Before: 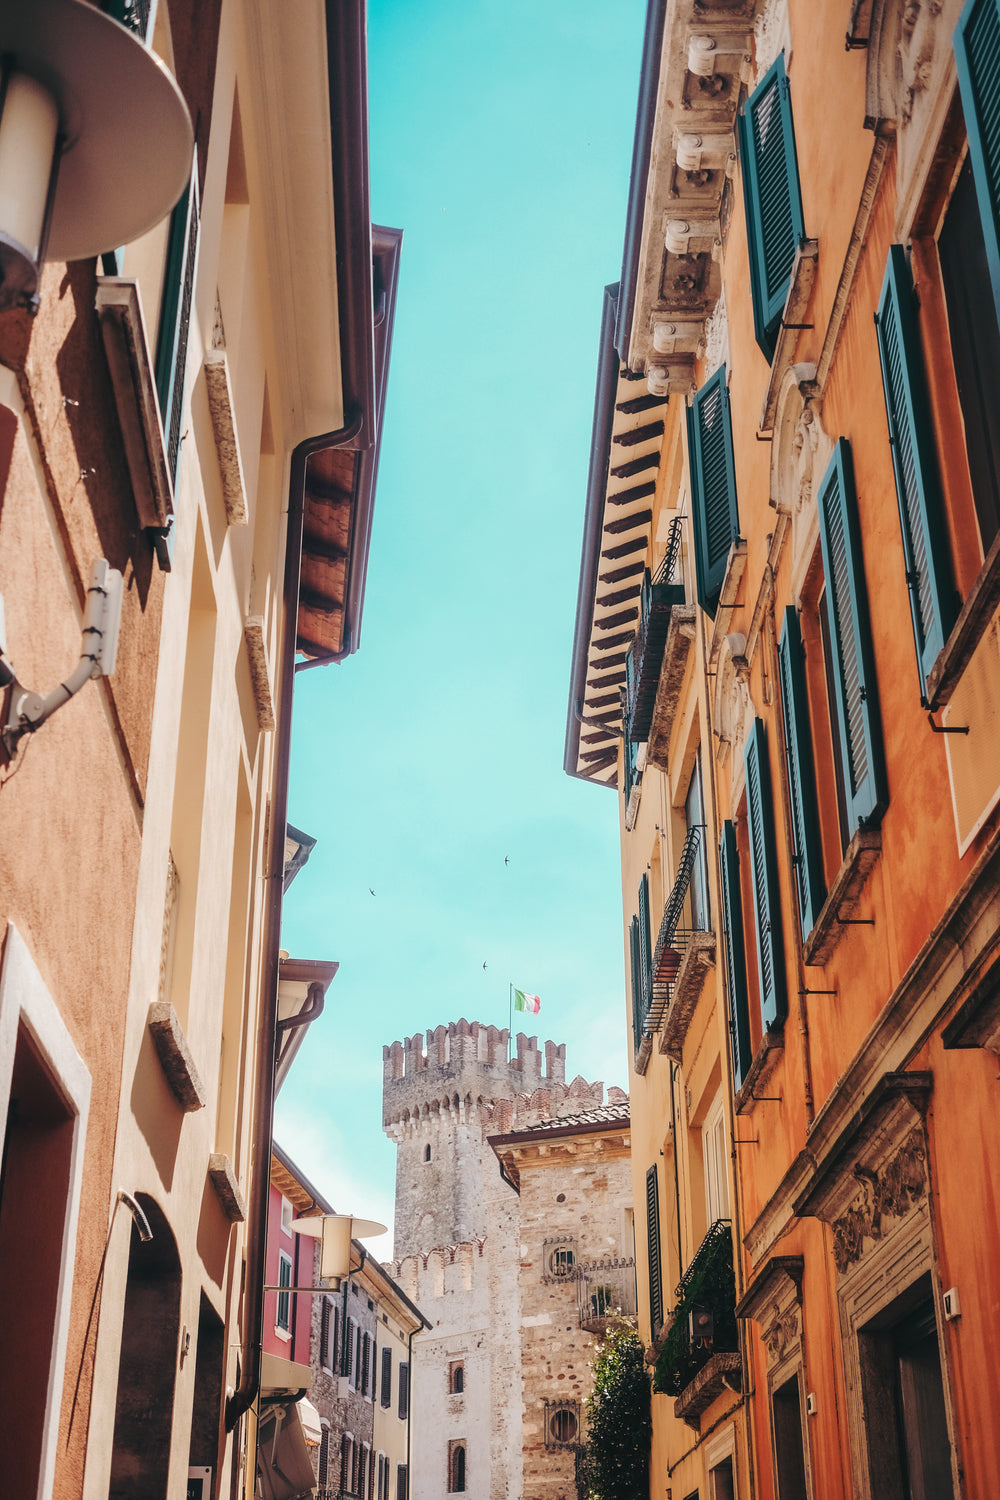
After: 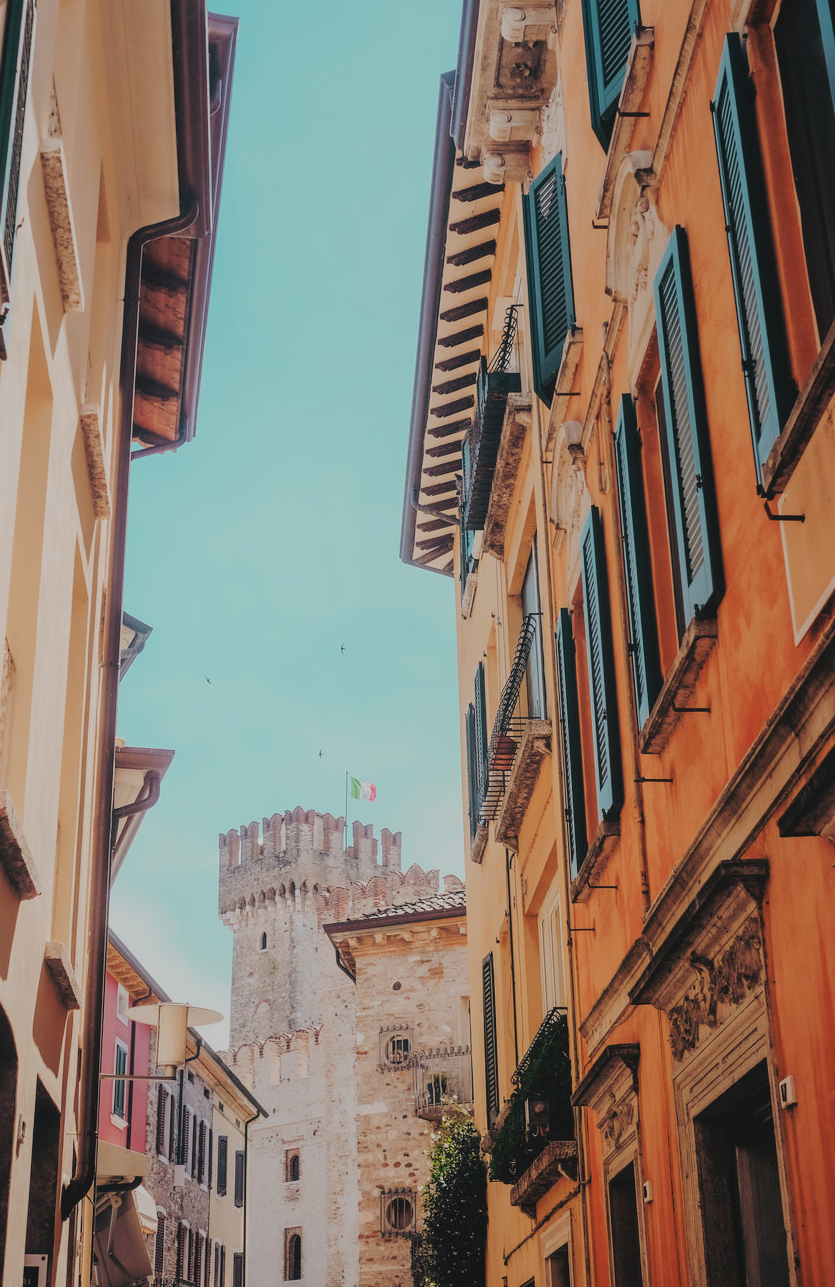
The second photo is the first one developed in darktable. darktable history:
crop: left 16.476%, top 14.172%
filmic rgb: black relative exposure -7.65 EV, white relative exposure 4.56 EV, hardness 3.61
local contrast: highlights 67%, shadows 66%, detail 83%, midtone range 0.328
